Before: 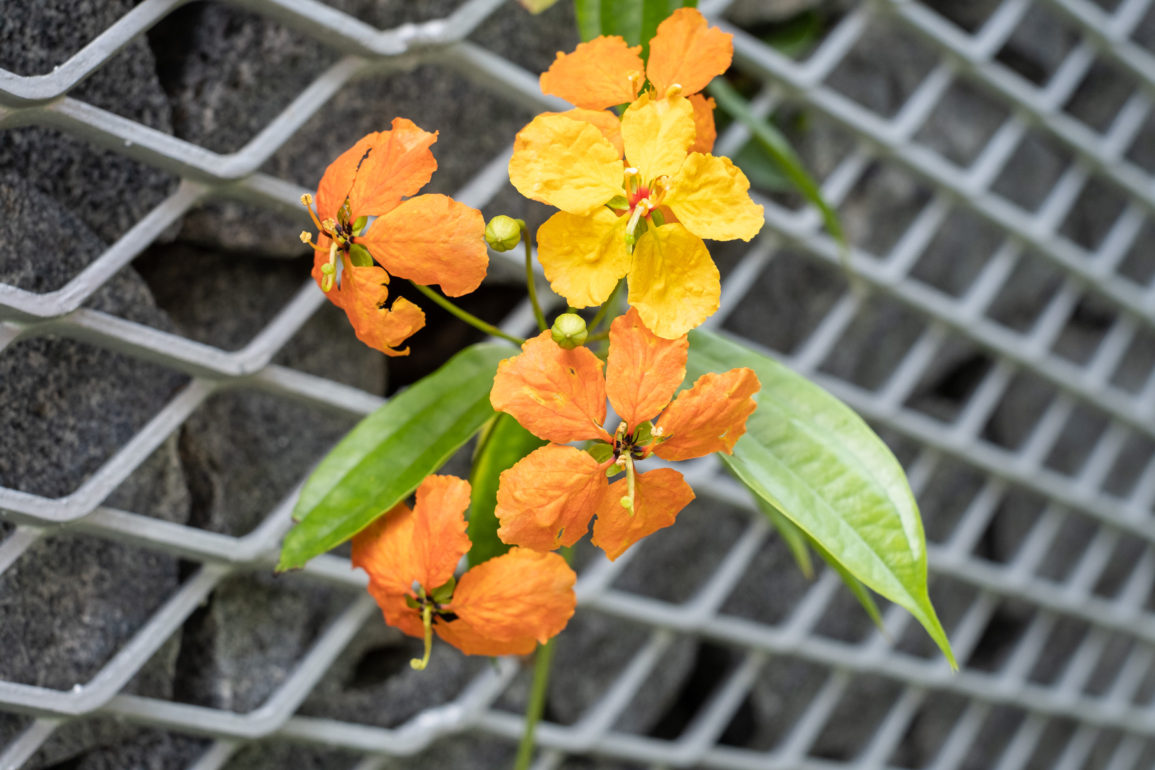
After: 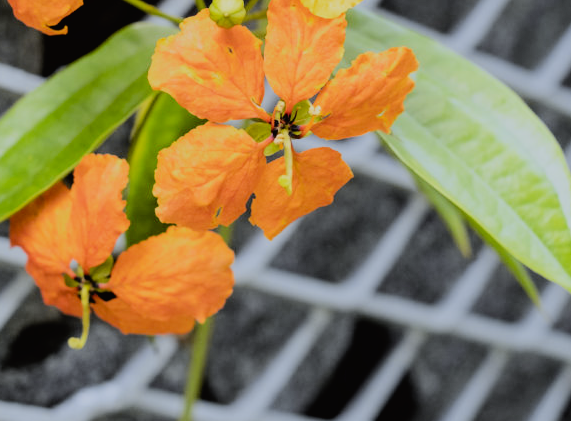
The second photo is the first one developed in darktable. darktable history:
filmic rgb: black relative exposure -6.15 EV, white relative exposure 6.96 EV, hardness 2.23, color science v6 (2022)
white balance: red 0.924, blue 1.095
crop: left 29.672%, top 41.786%, right 20.851%, bottom 3.487%
tone curve: curves: ch0 [(0, 0.013) (0.036, 0.045) (0.274, 0.286) (0.566, 0.623) (0.794, 0.827) (1, 0.953)]; ch1 [(0, 0) (0.389, 0.403) (0.462, 0.48) (0.499, 0.5) (0.524, 0.527) (0.57, 0.599) (0.626, 0.65) (0.761, 0.781) (1, 1)]; ch2 [(0, 0) (0.464, 0.478) (0.5, 0.501) (0.533, 0.542) (0.599, 0.613) (0.704, 0.731) (1, 1)], color space Lab, independent channels, preserve colors none
